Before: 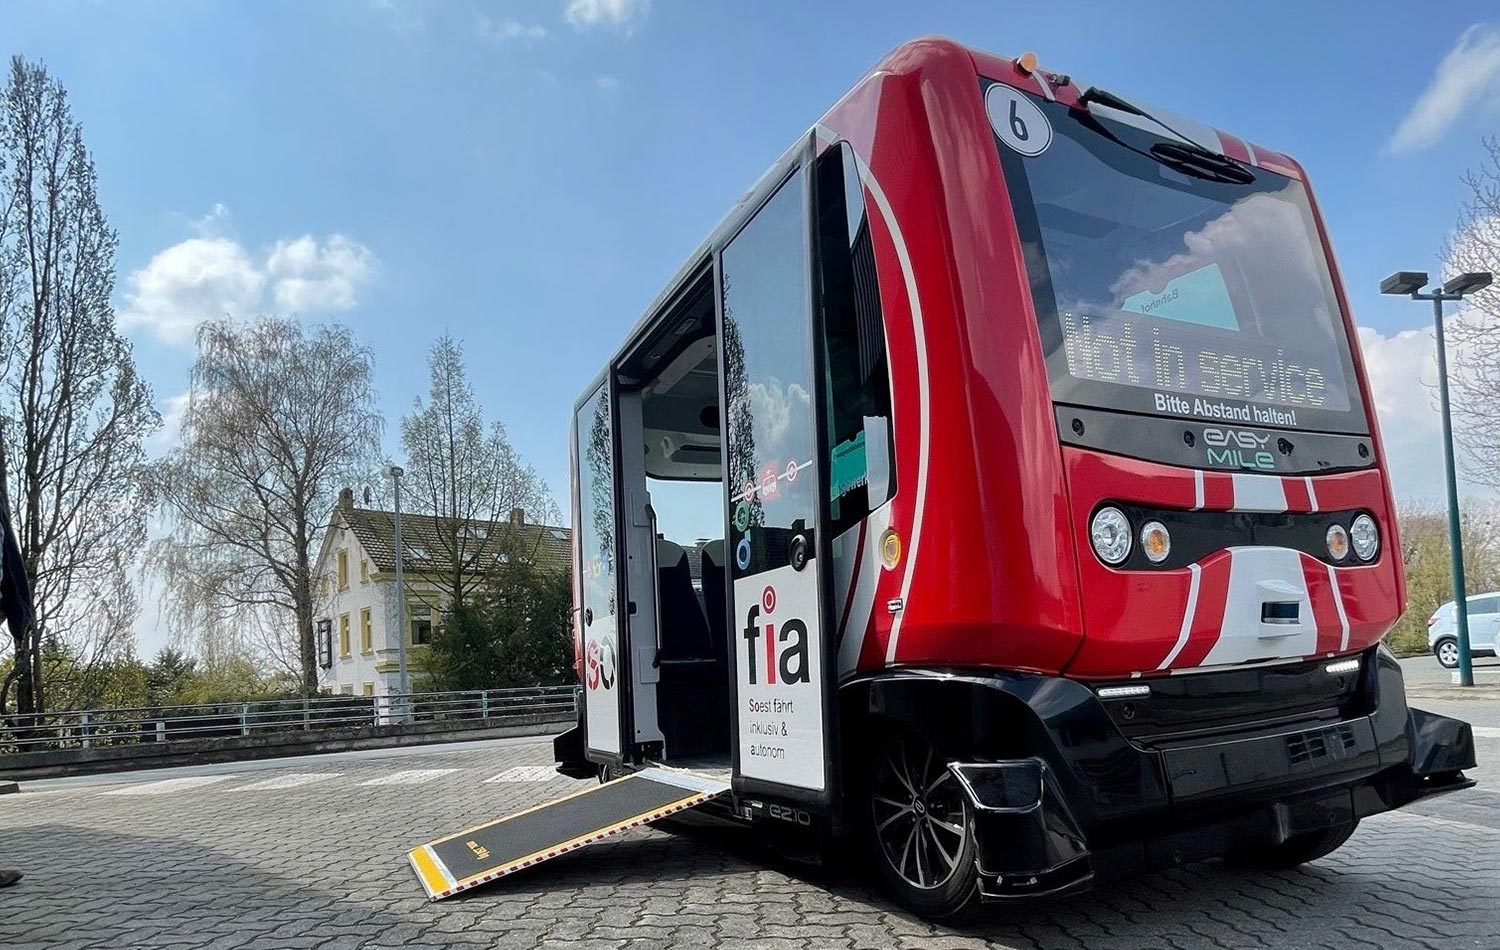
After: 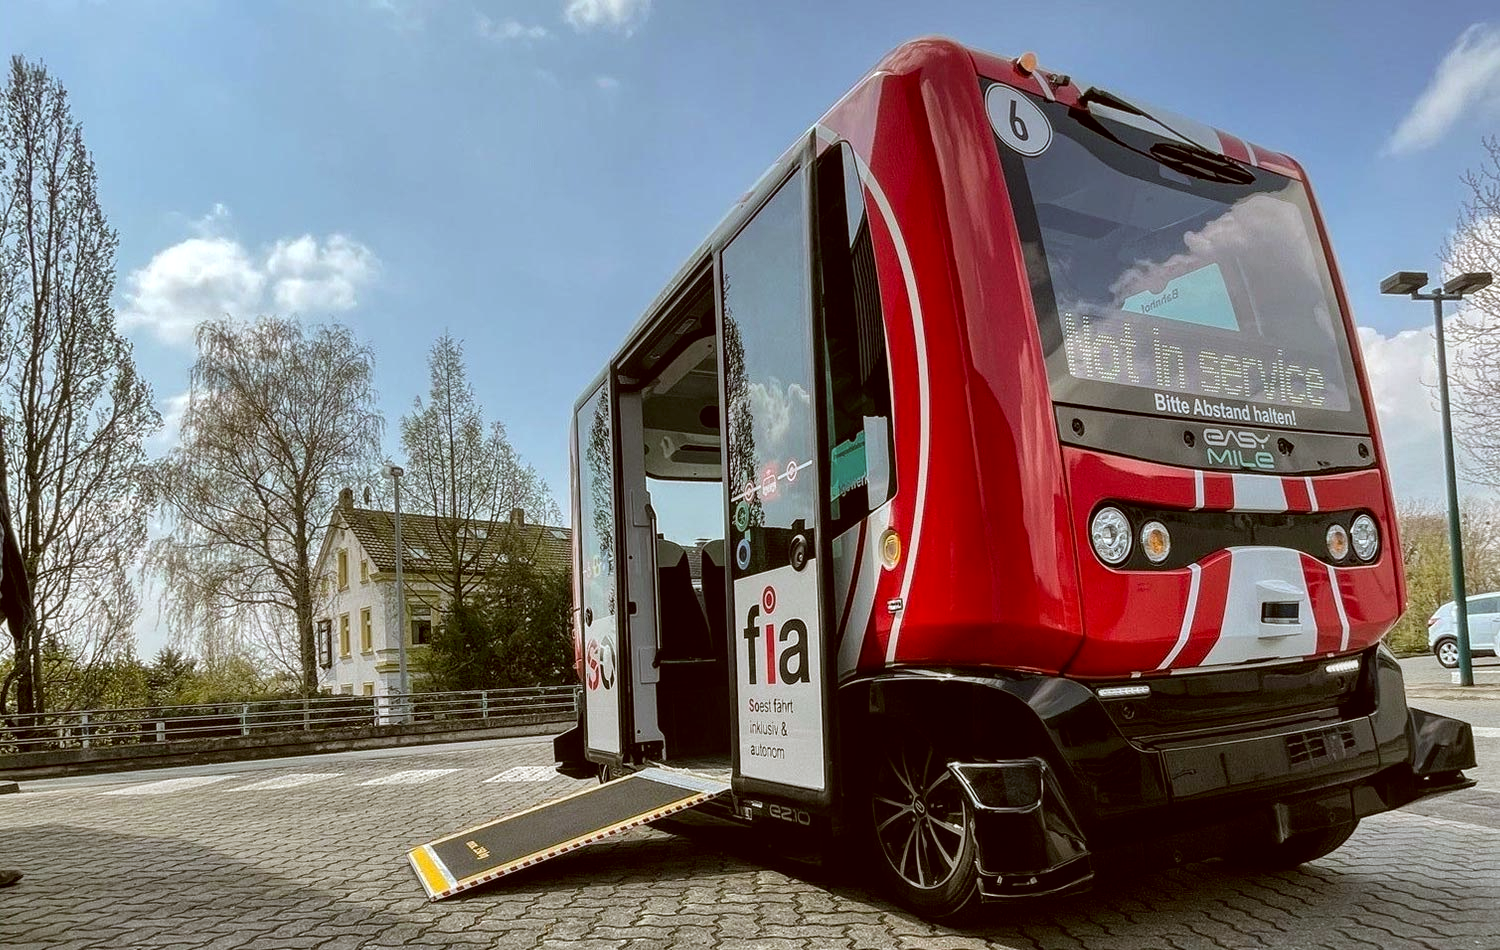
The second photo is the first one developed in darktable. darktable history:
local contrast: on, module defaults
color correction: highlights a* -0.5, highlights b* 0.172, shadows a* 4.55, shadows b* 20.72
